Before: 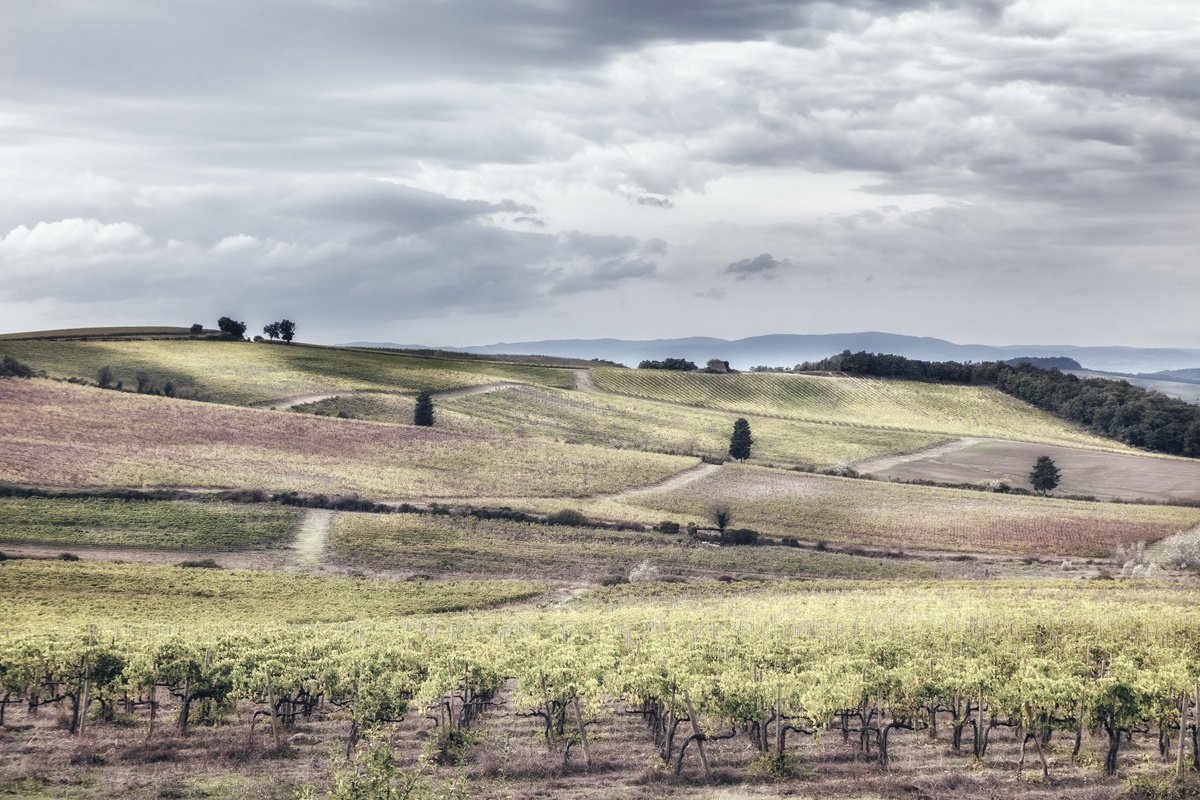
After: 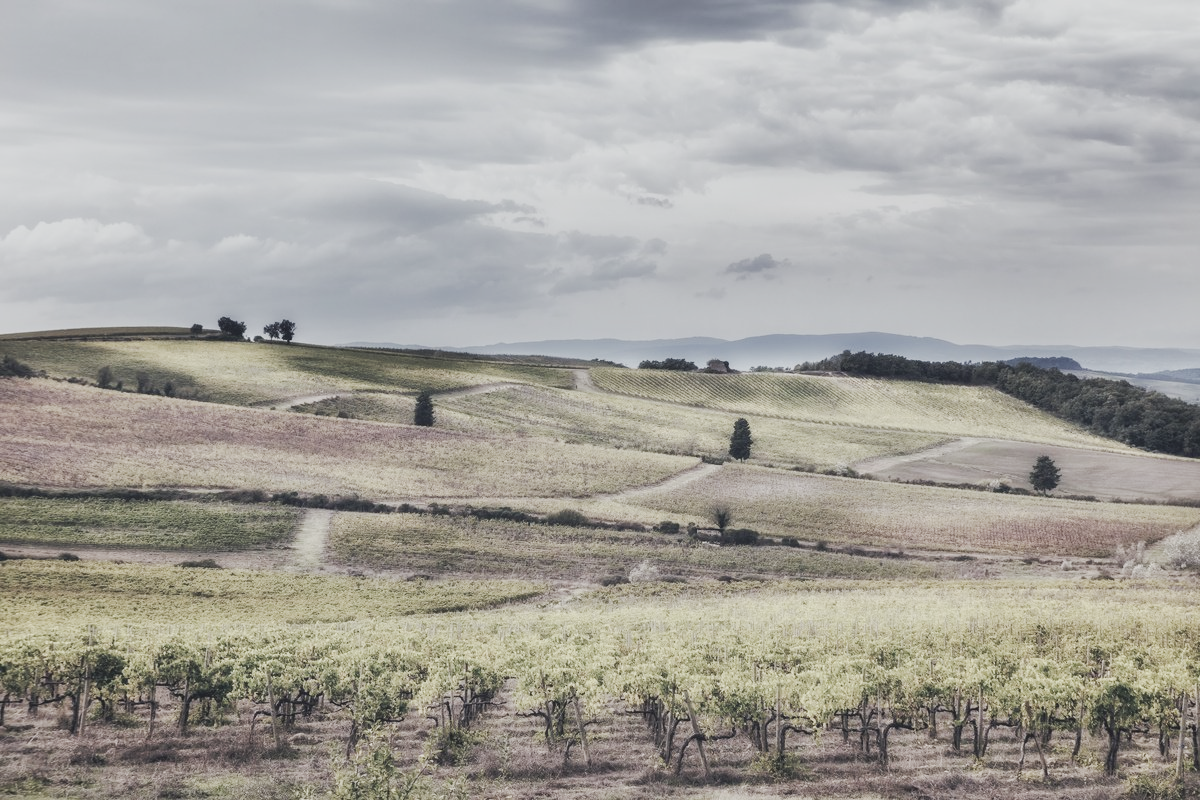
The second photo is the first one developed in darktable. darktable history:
tone curve: curves: ch0 [(0, 0) (0.003, 0.005) (0.011, 0.011) (0.025, 0.022) (0.044, 0.035) (0.069, 0.051) (0.1, 0.073) (0.136, 0.106) (0.177, 0.147) (0.224, 0.195) (0.277, 0.253) (0.335, 0.315) (0.399, 0.388) (0.468, 0.488) (0.543, 0.586) (0.623, 0.685) (0.709, 0.764) (0.801, 0.838) (0.898, 0.908) (1, 1)], preserve colors none
contrast brightness saturation: contrast -0.26, saturation -0.43
exposure: exposure -0.04 EV, compensate highlight preservation false
